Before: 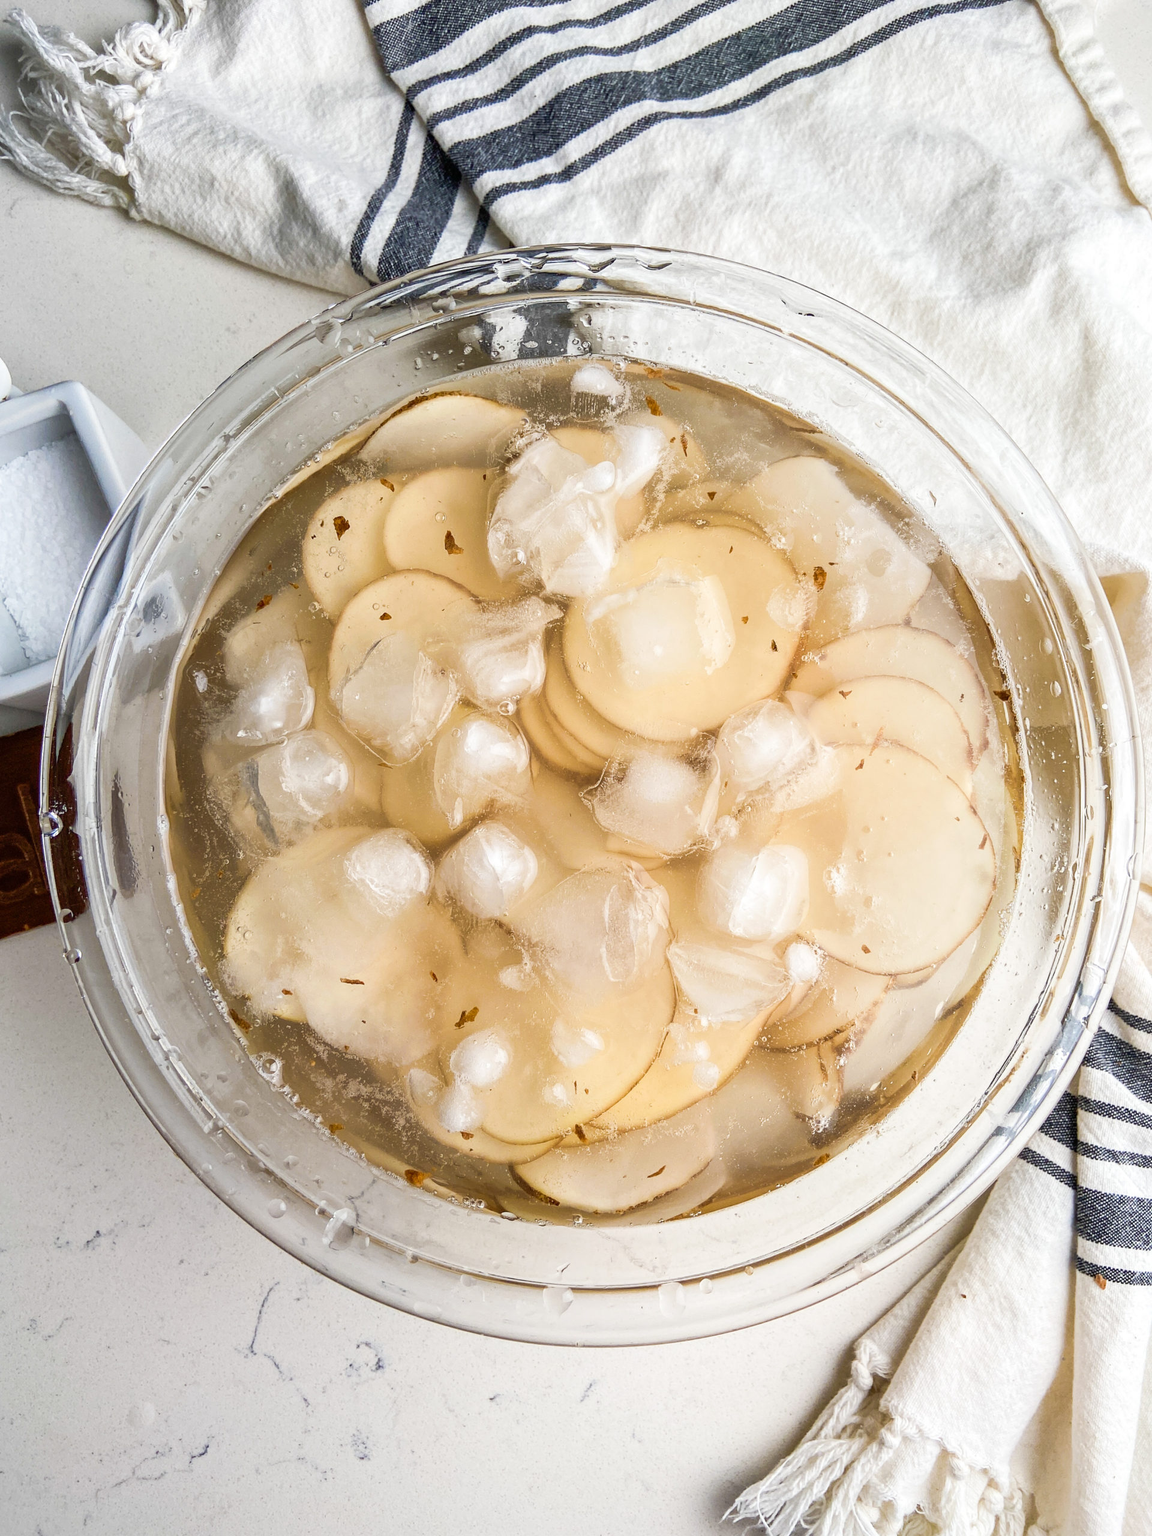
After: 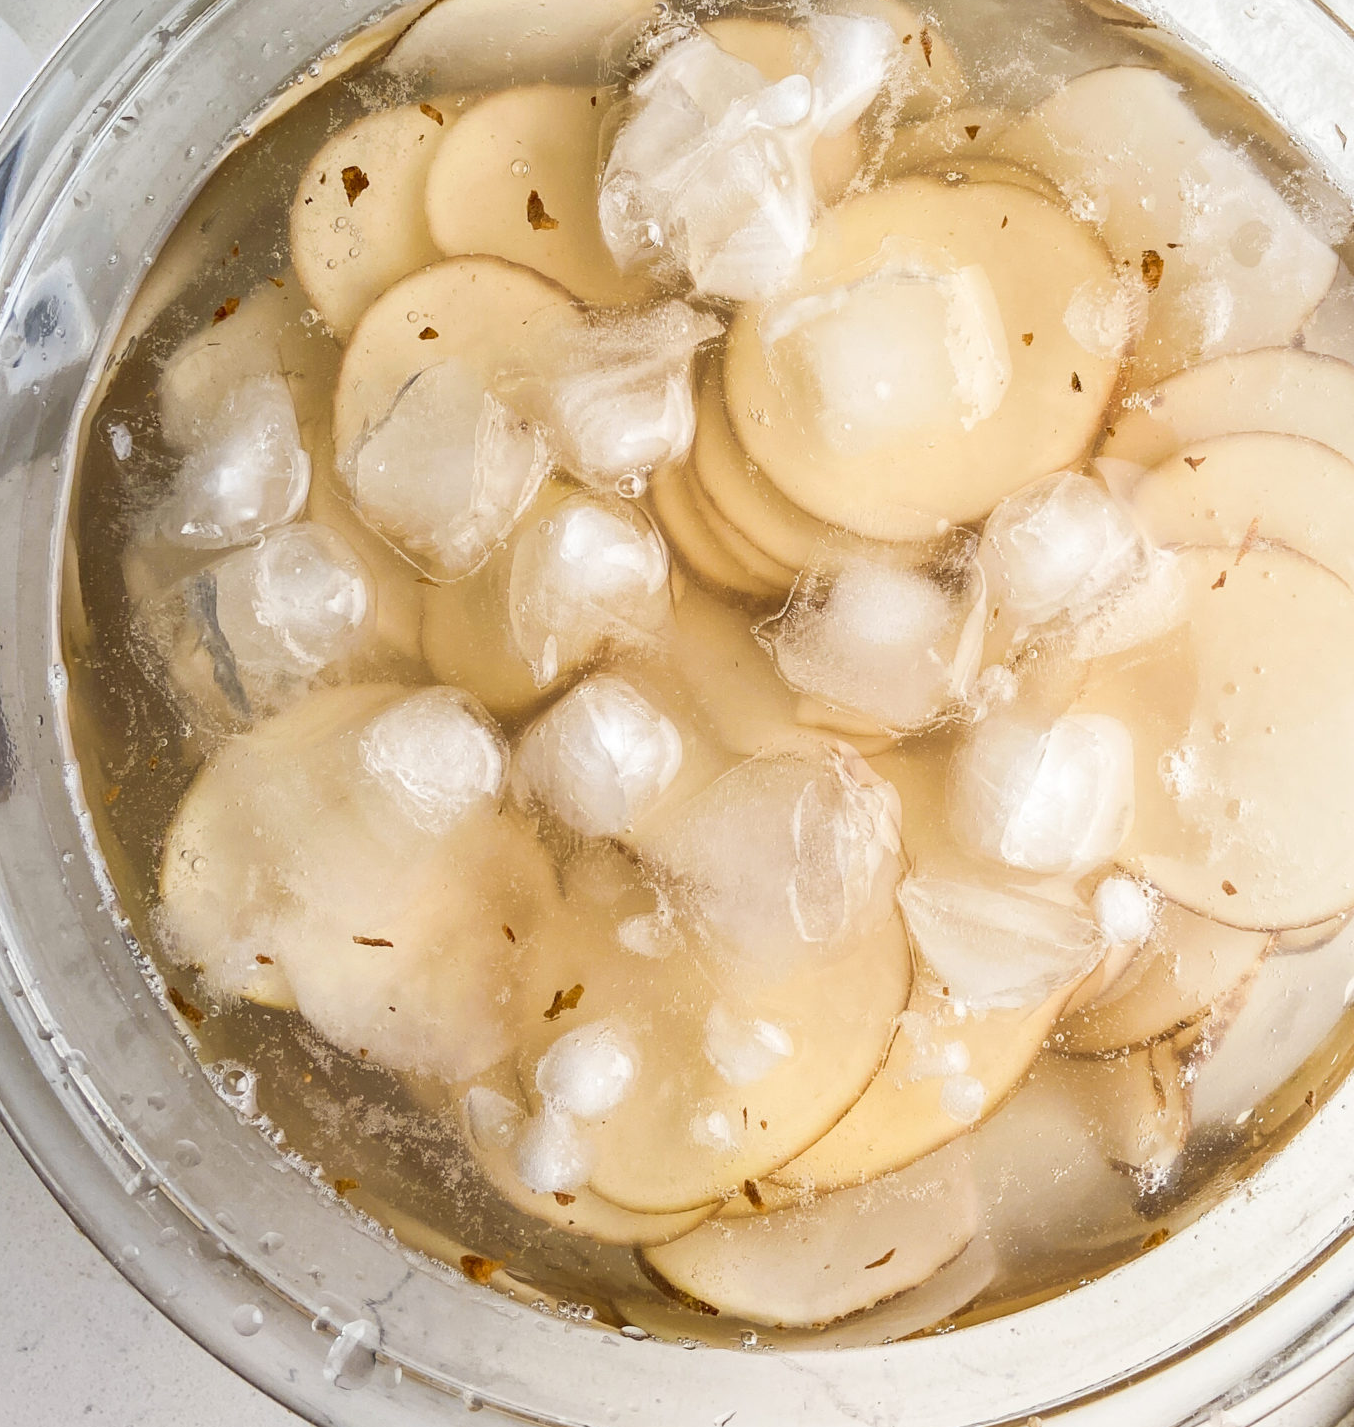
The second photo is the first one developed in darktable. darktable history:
crop: left 11.154%, top 27.145%, right 18.296%, bottom 17.094%
